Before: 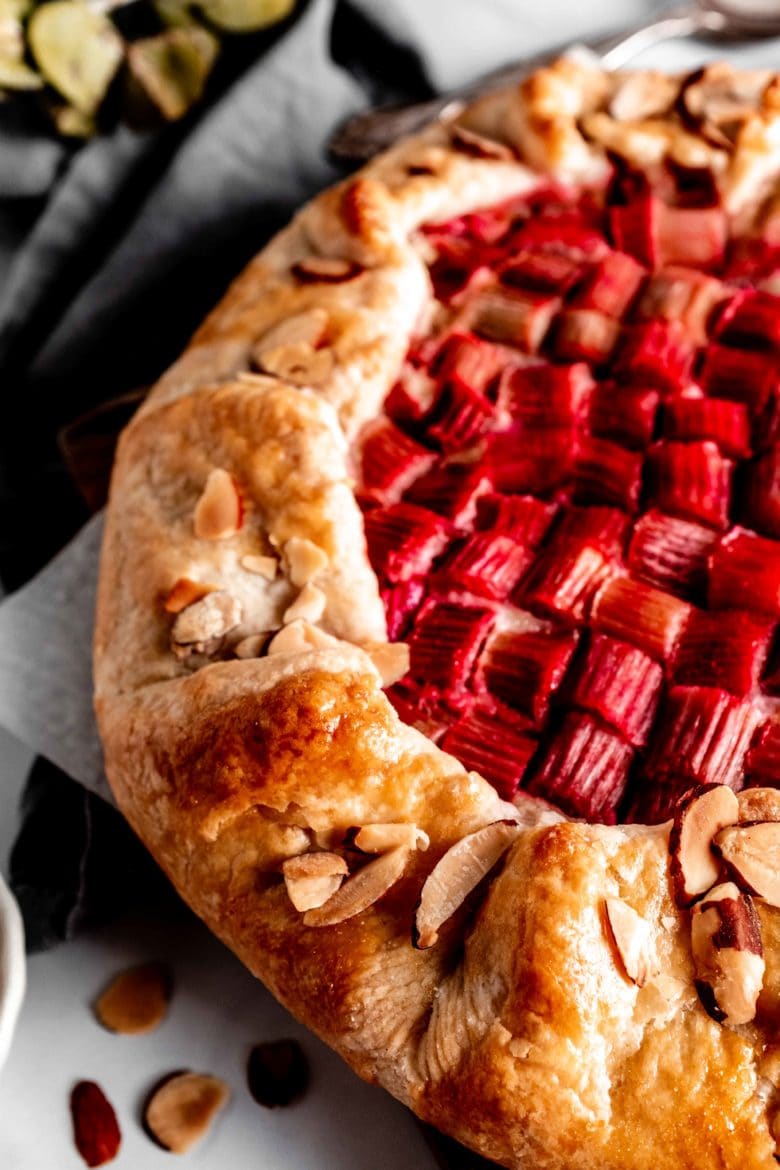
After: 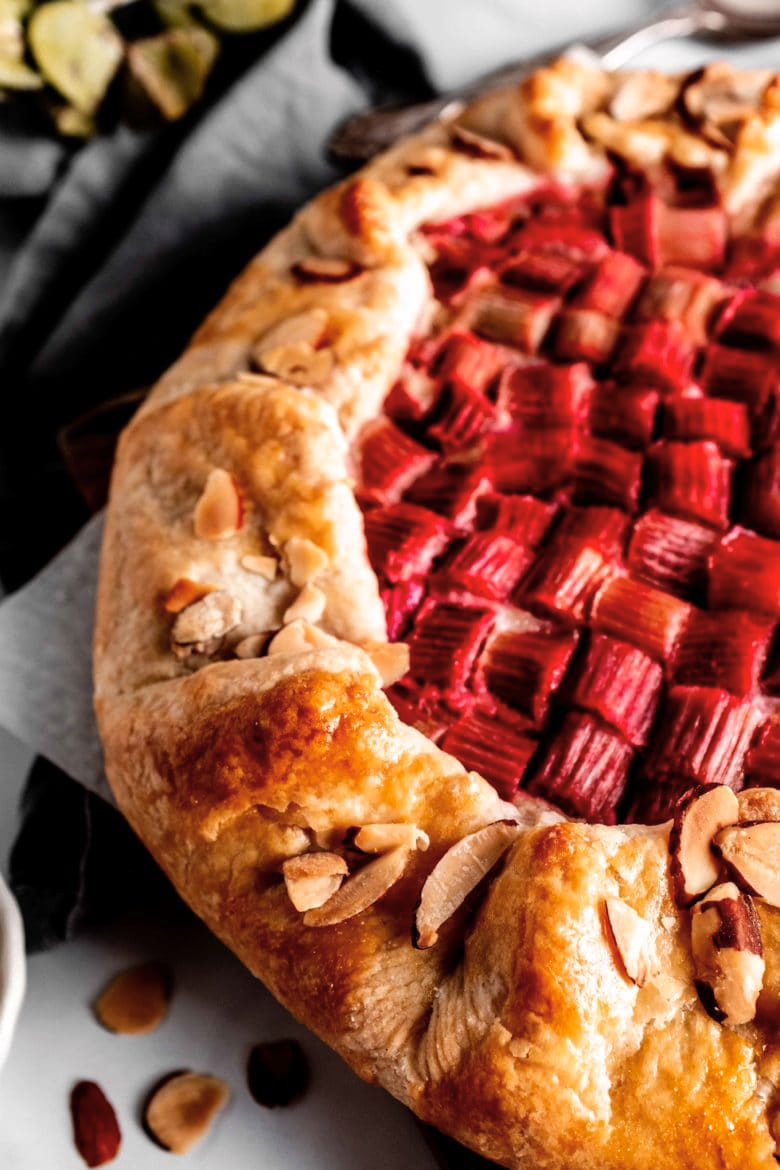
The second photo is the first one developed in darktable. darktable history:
color balance rgb: shadows lift › luminance -19.873%, highlights gain › chroma 0.148%, highlights gain › hue 330.87°, linear chroma grading › global chroma 8.717%, perceptual saturation grading › global saturation -2.74%, perceptual saturation grading › shadows -1.99%, saturation formula JzAzBz (2021)
